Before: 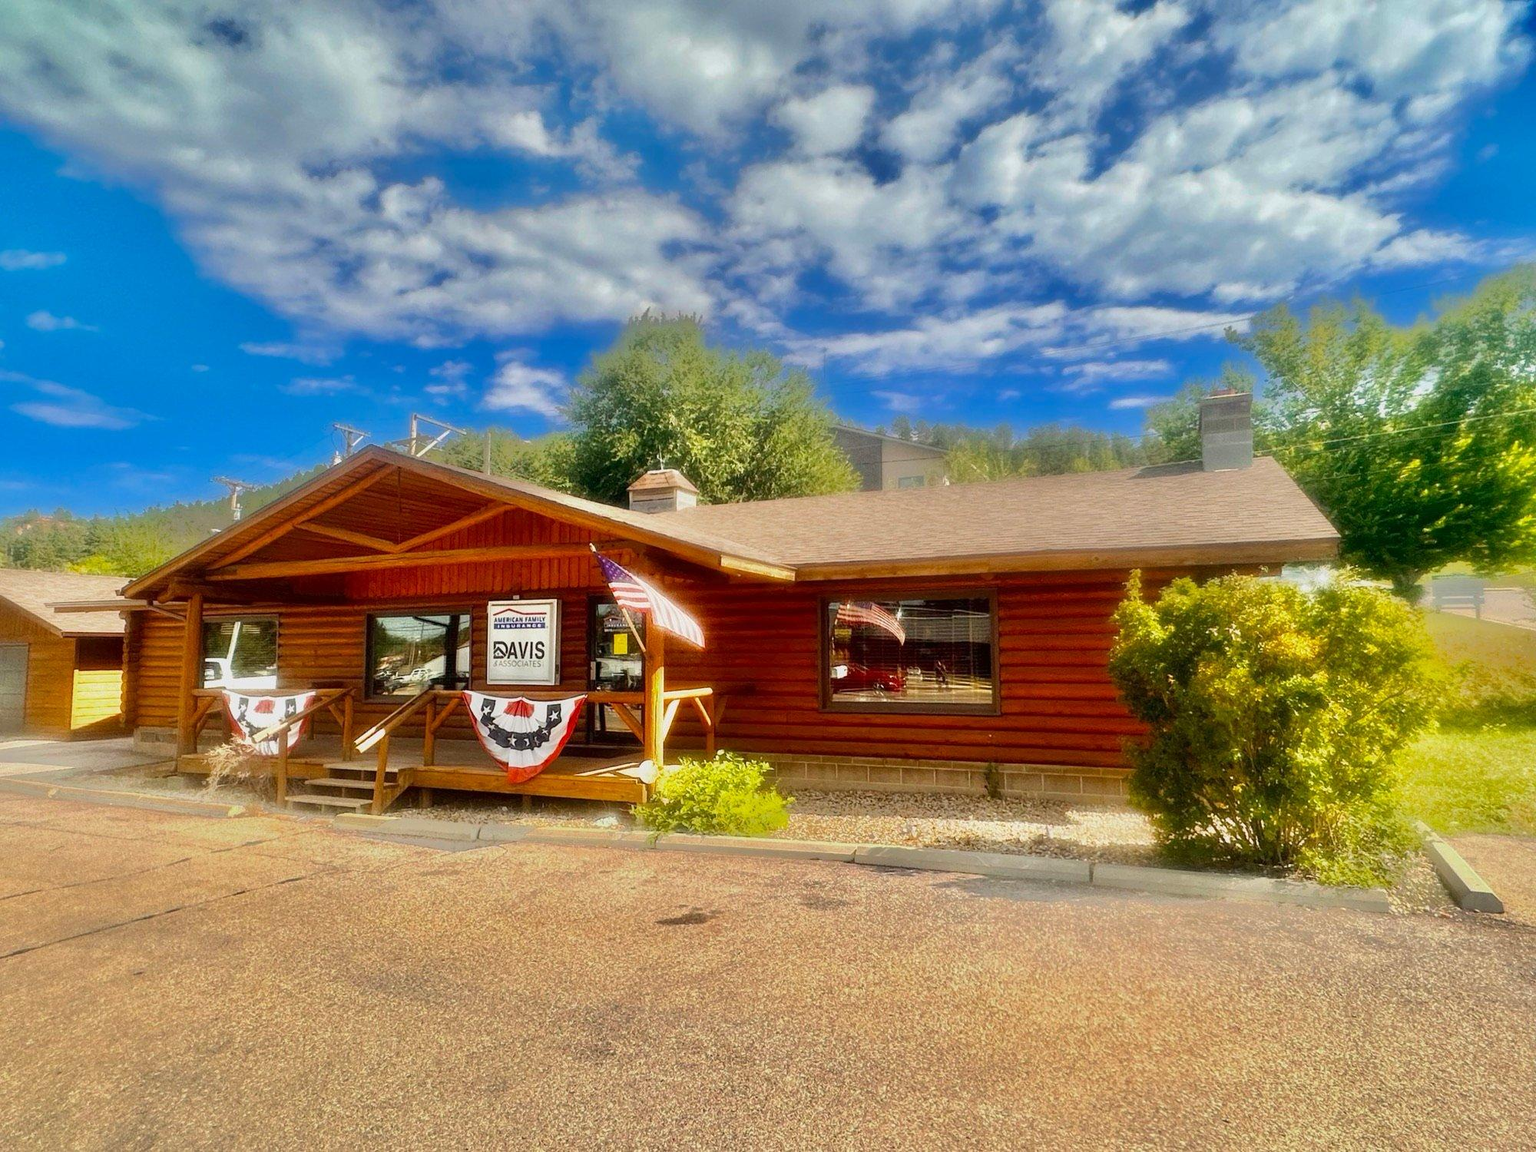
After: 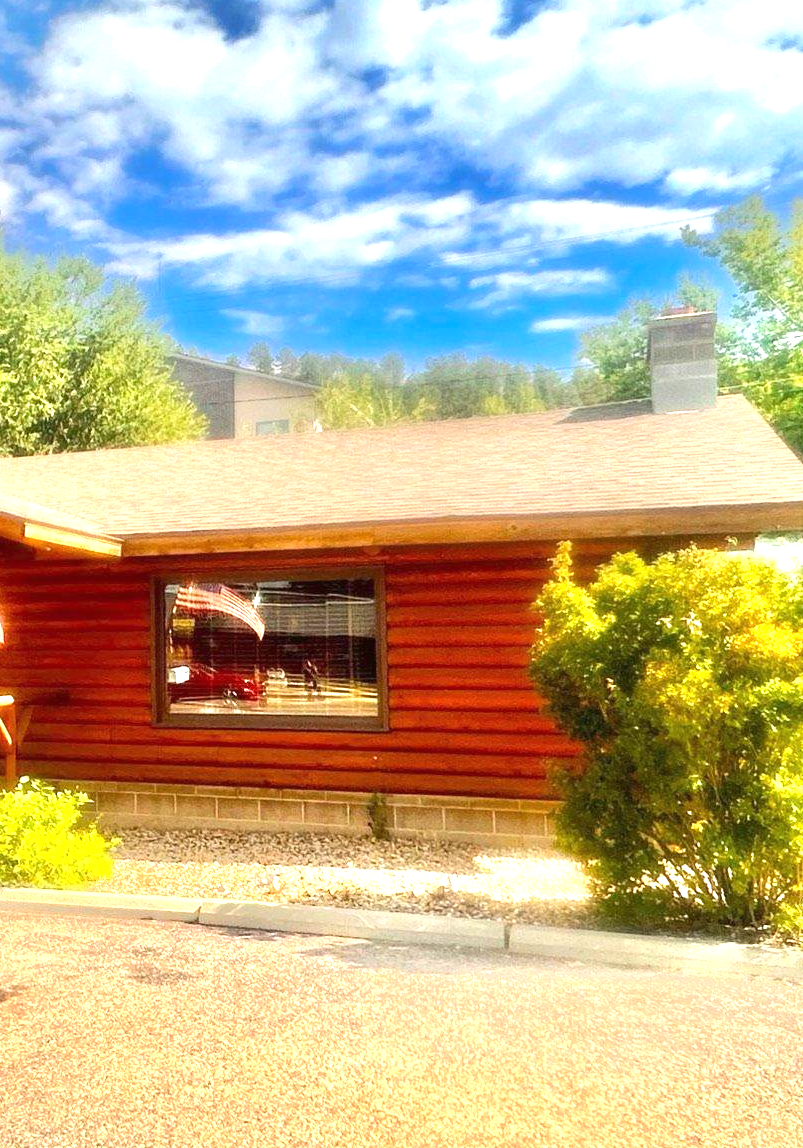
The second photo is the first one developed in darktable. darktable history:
exposure: black level correction 0, exposure 1.2 EV, compensate highlight preservation false
crop: left 45.721%, top 13.393%, right 14.118%, bottom 10.01%
